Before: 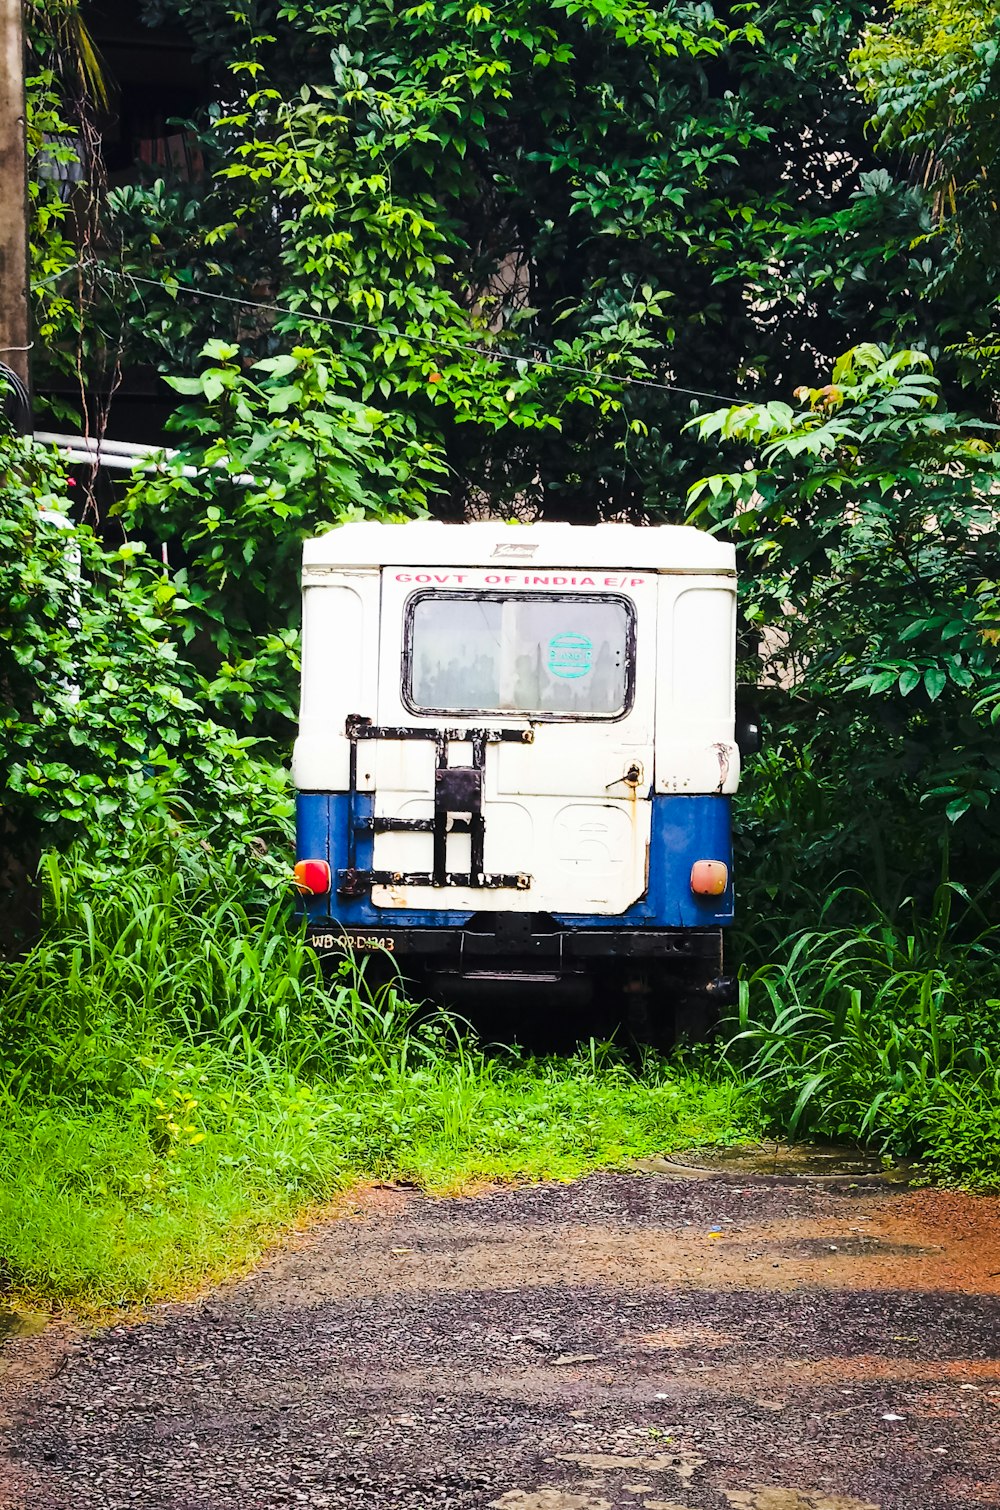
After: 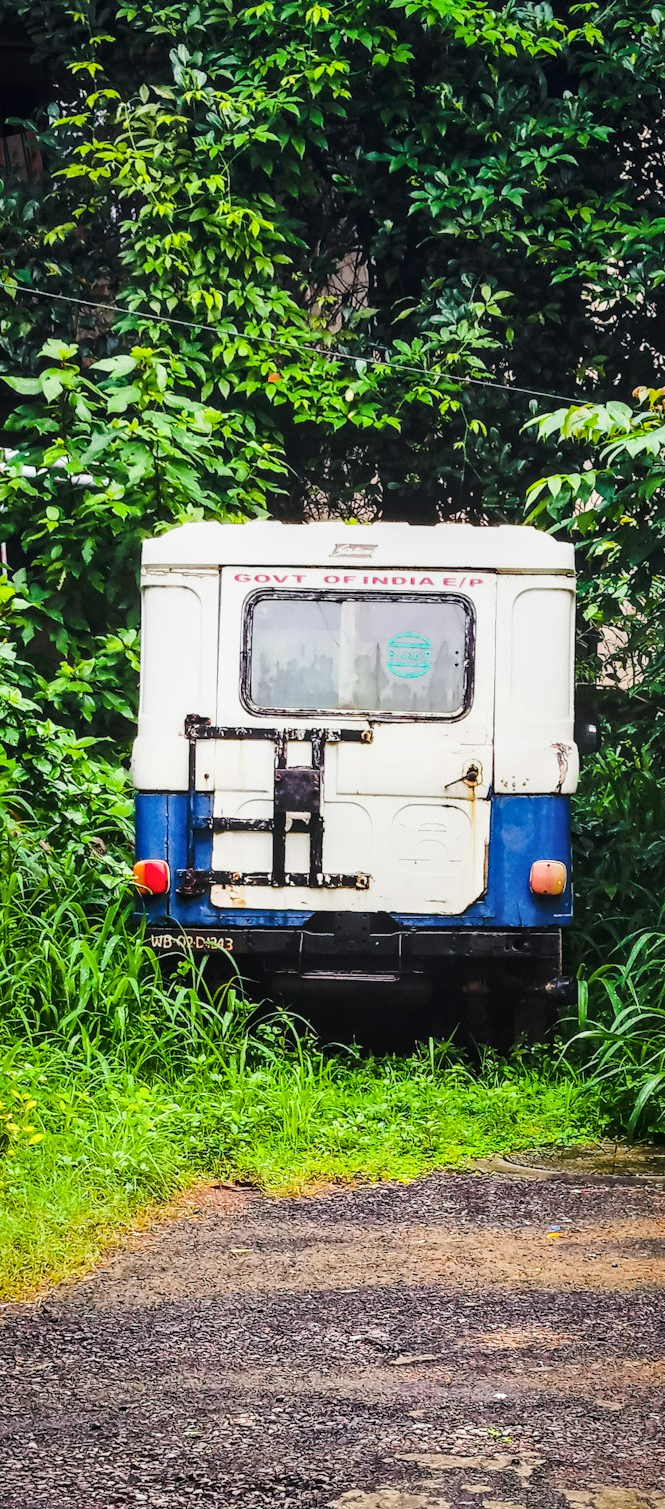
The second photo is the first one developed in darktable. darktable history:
crop and rotate: left 16.177%, right 17.233%
tone equalizer: on, module defaults
local contrast: on, module defaults
